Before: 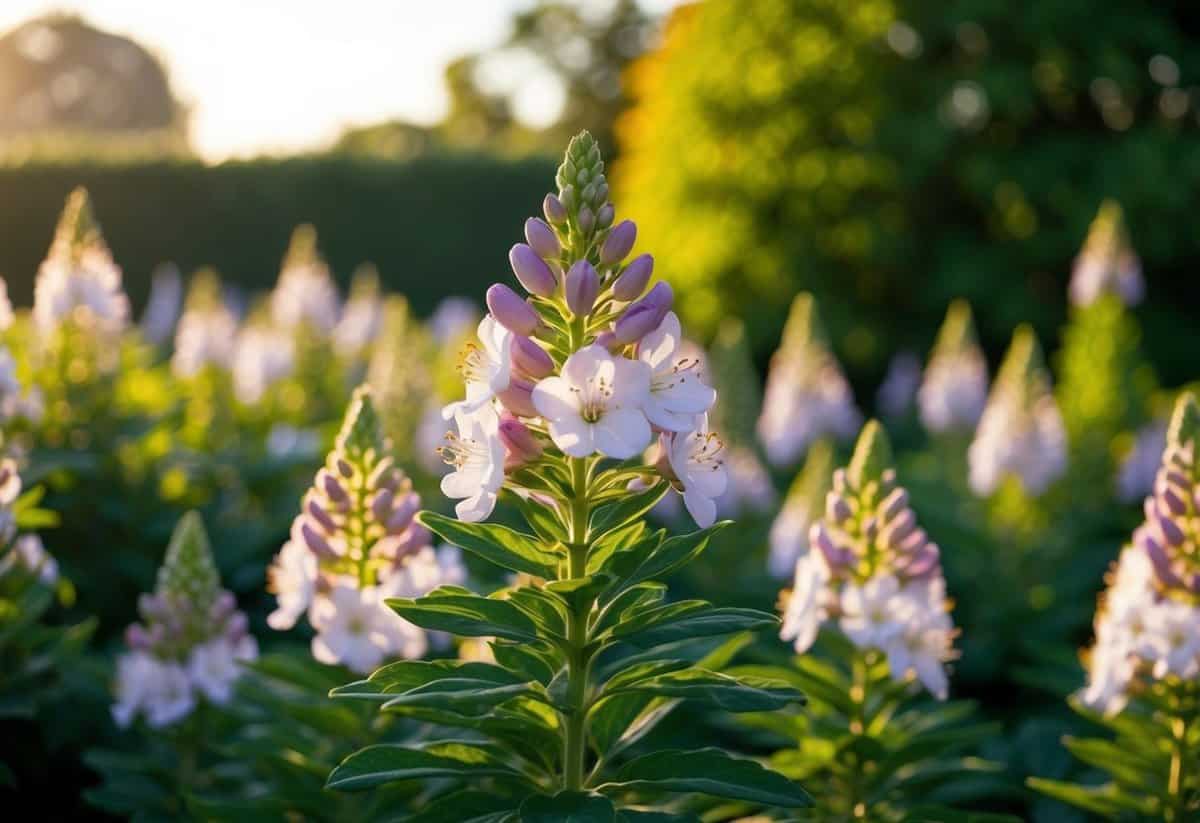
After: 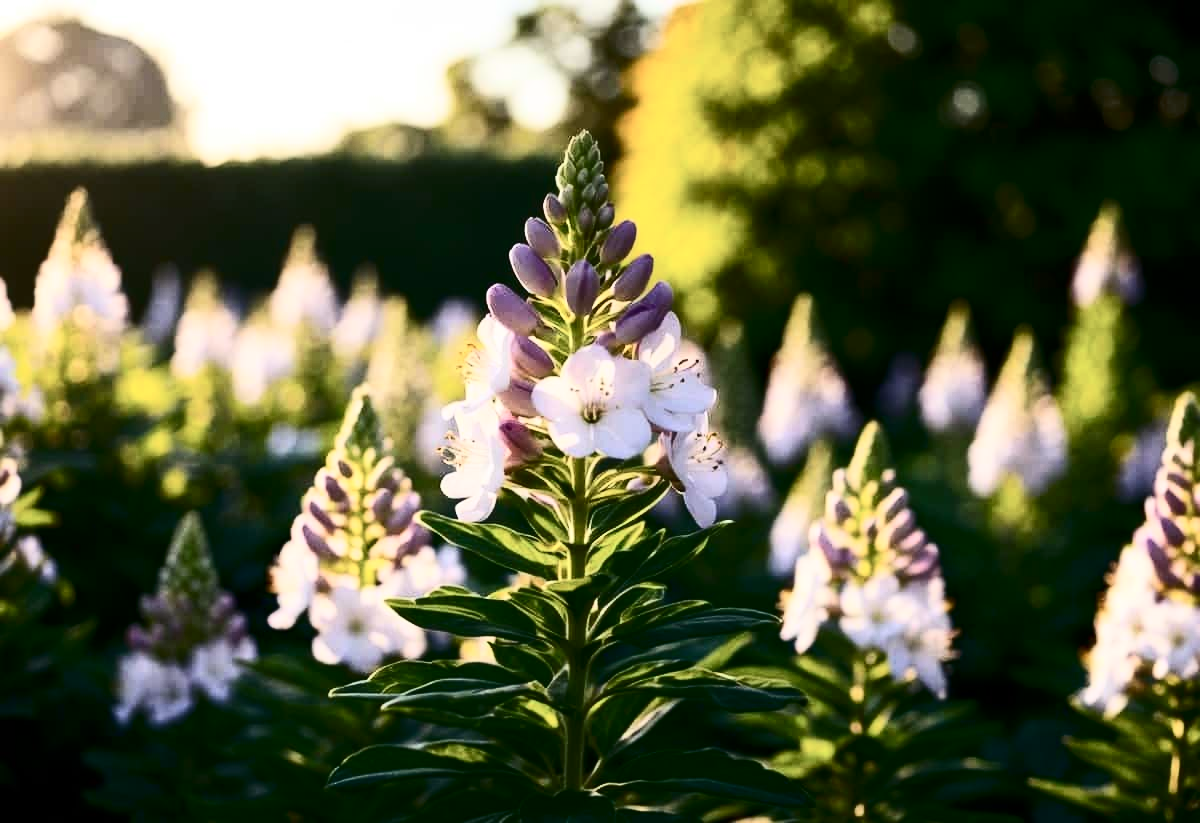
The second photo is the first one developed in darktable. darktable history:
contrast brightness saturation: contrast 0.498, saturation -0.098
